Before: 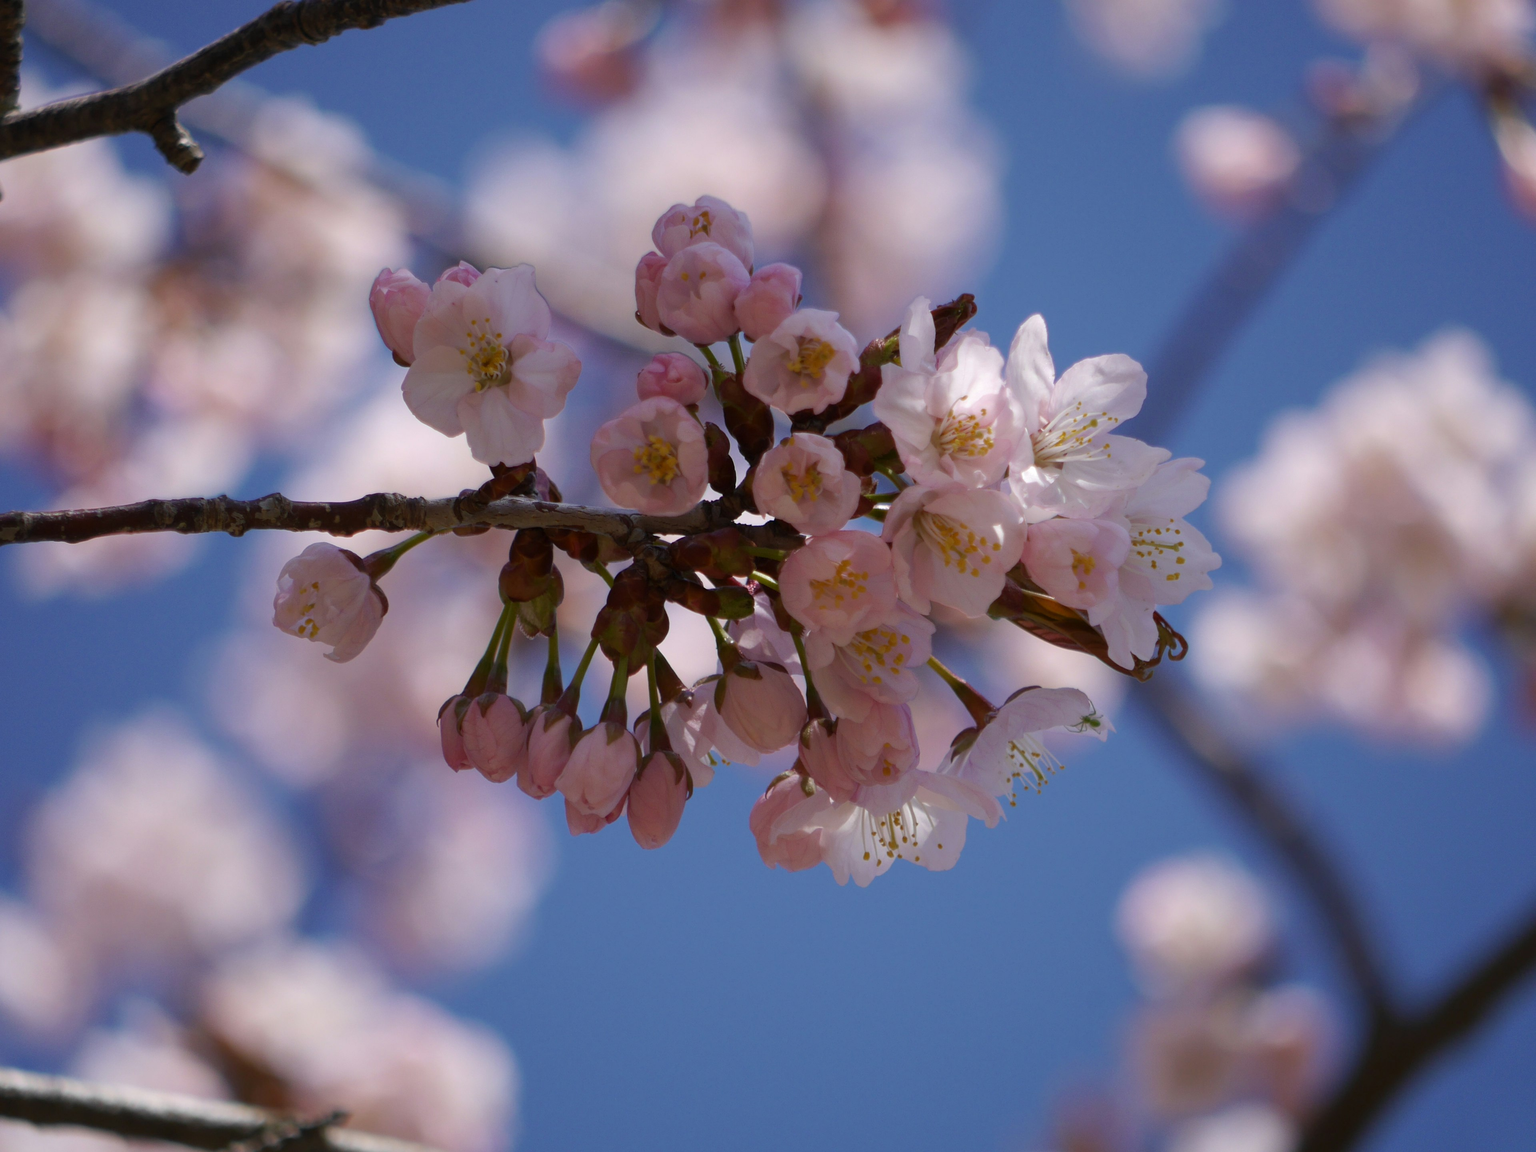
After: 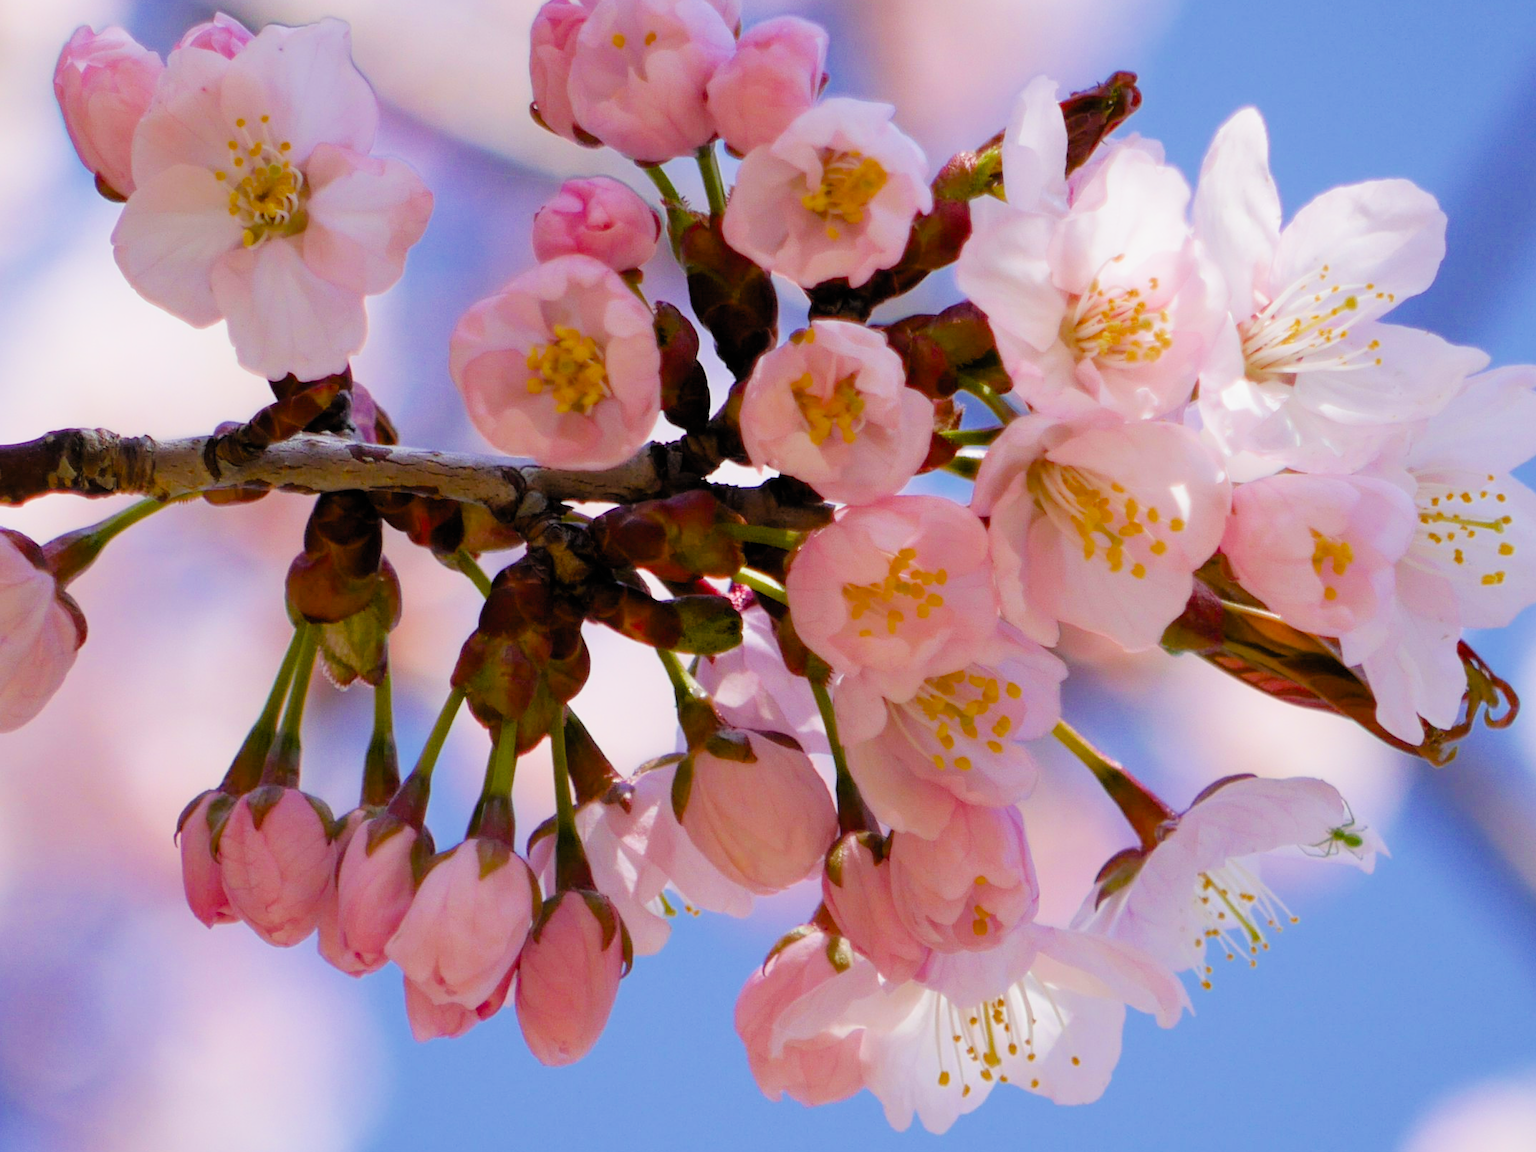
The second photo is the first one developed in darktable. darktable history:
color balance rgb: perceptual saturation grading › global saturation 35%, perceptual saturation grading › highlights -30%, perceptual saturation grading › shadows 35%, perceptual brilliance grading › global brilliance 3%, perceptual brilliance grading › highlights -3%, perceptual brilliance grading › shadows 3%
filmic rgb: black relative exposure -4.58 EV, white relative exposure 4.8 EV, threshold 3 EV, hardness 2.36, latitude 36.07%, contrast 1.048, highlights saturation mix 1.32%, shadows ↔ highlights balance 1.25%, color science v4 (2020), enable highlight reconstruction true
crop and rotate: left 22.13%, top 22.054%, right 22.026%, bottom 22.102%
exposure: black level correction 0, exposure 1.379 EV, compensate exposure bias true, compensate highlight preservation false
